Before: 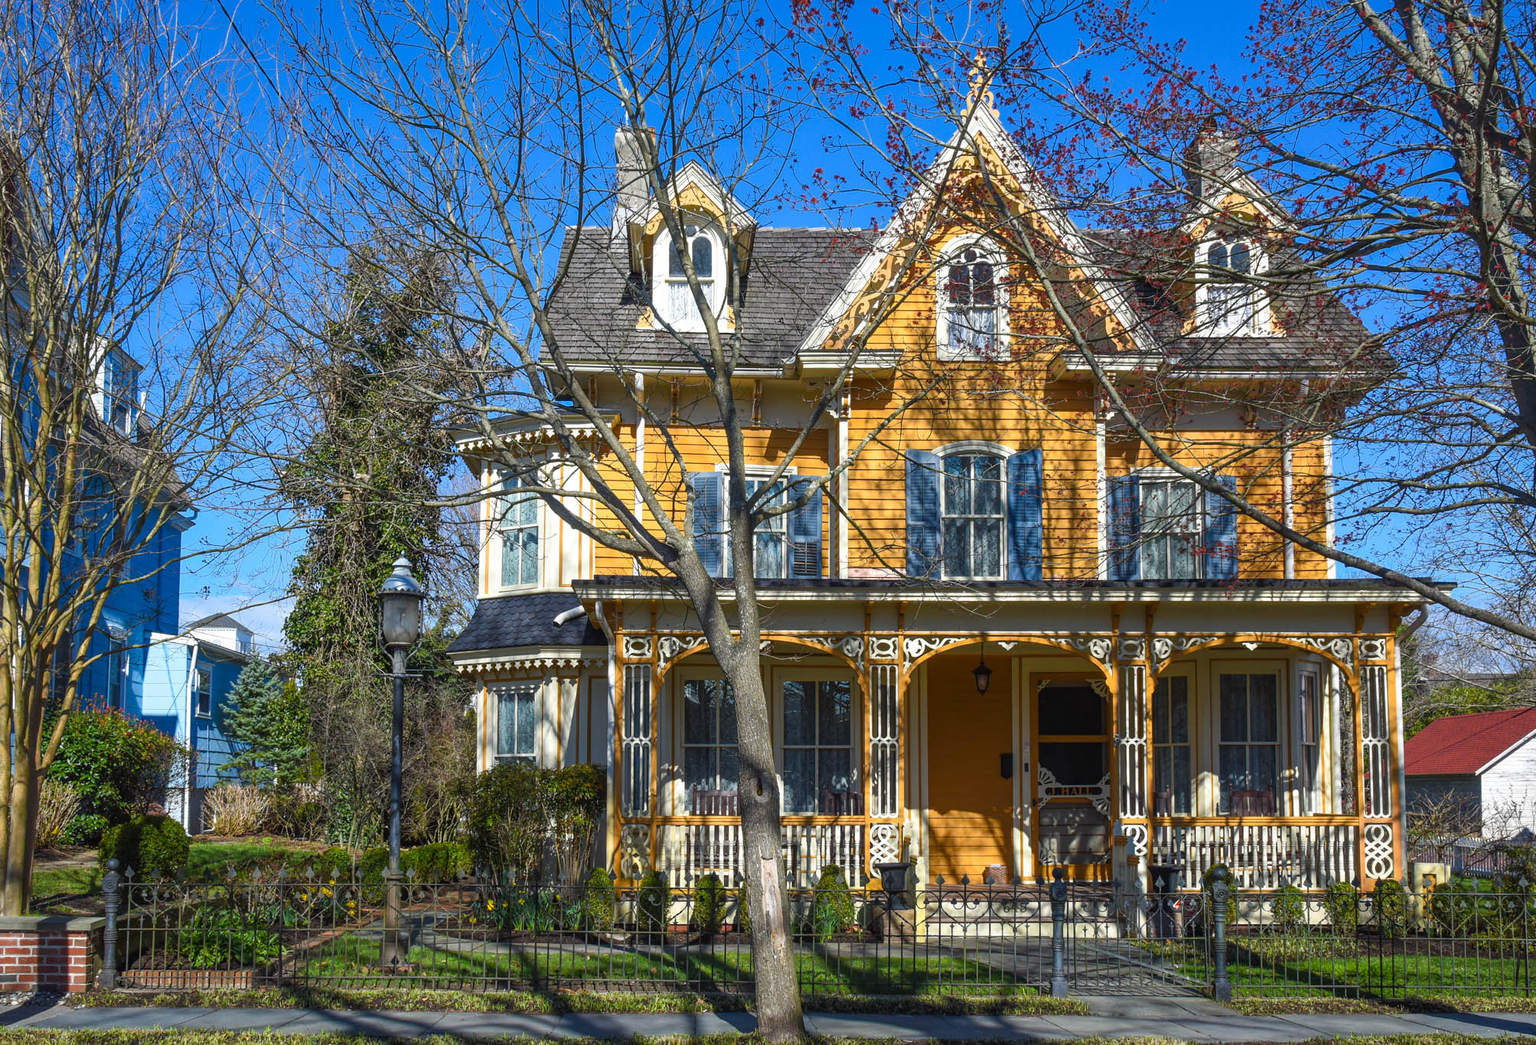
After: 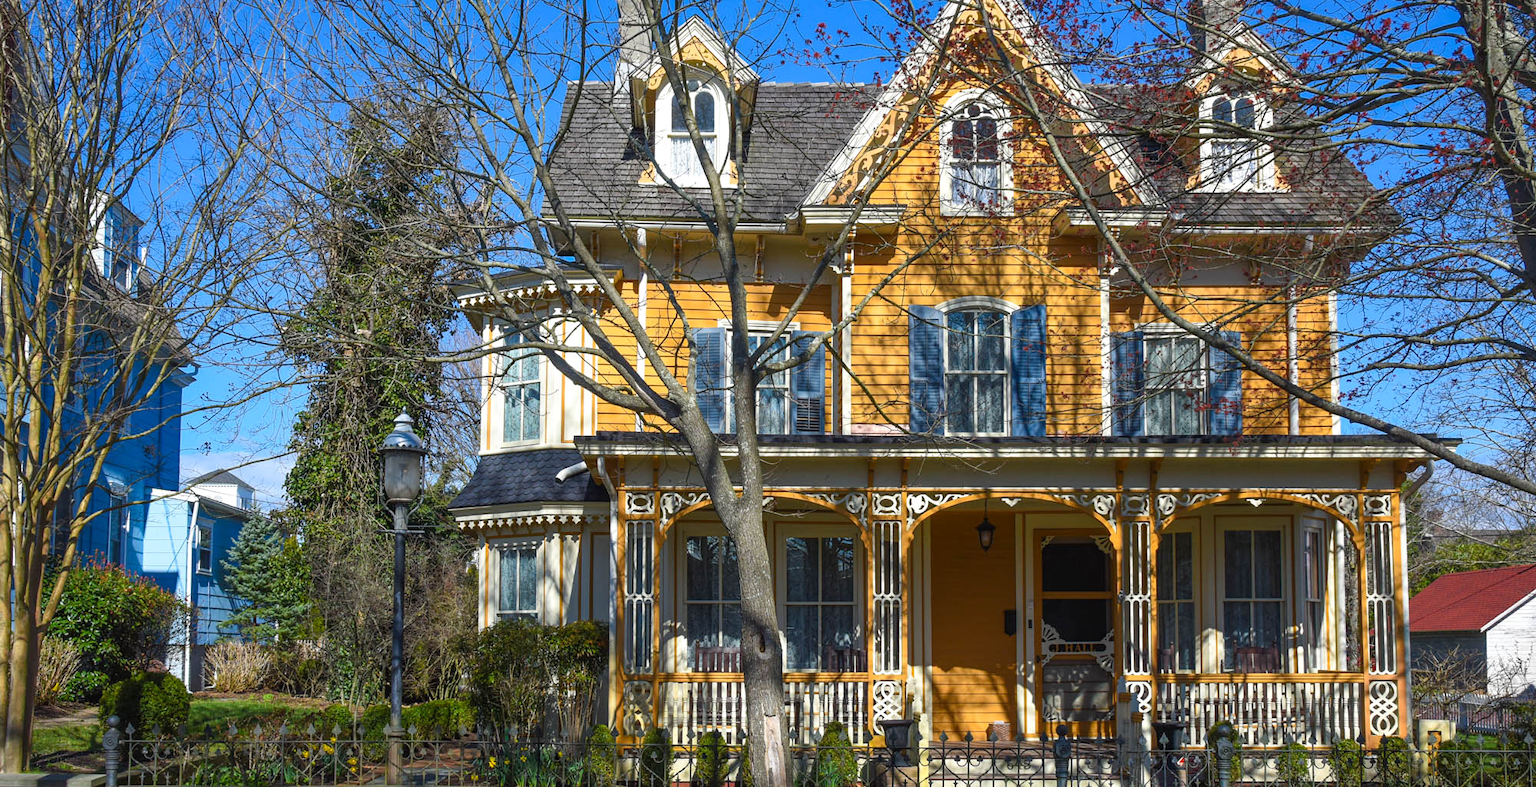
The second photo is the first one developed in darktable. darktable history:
crop: top 13.956%, bottom 10.903%
tone equalizer: on, module defaults
